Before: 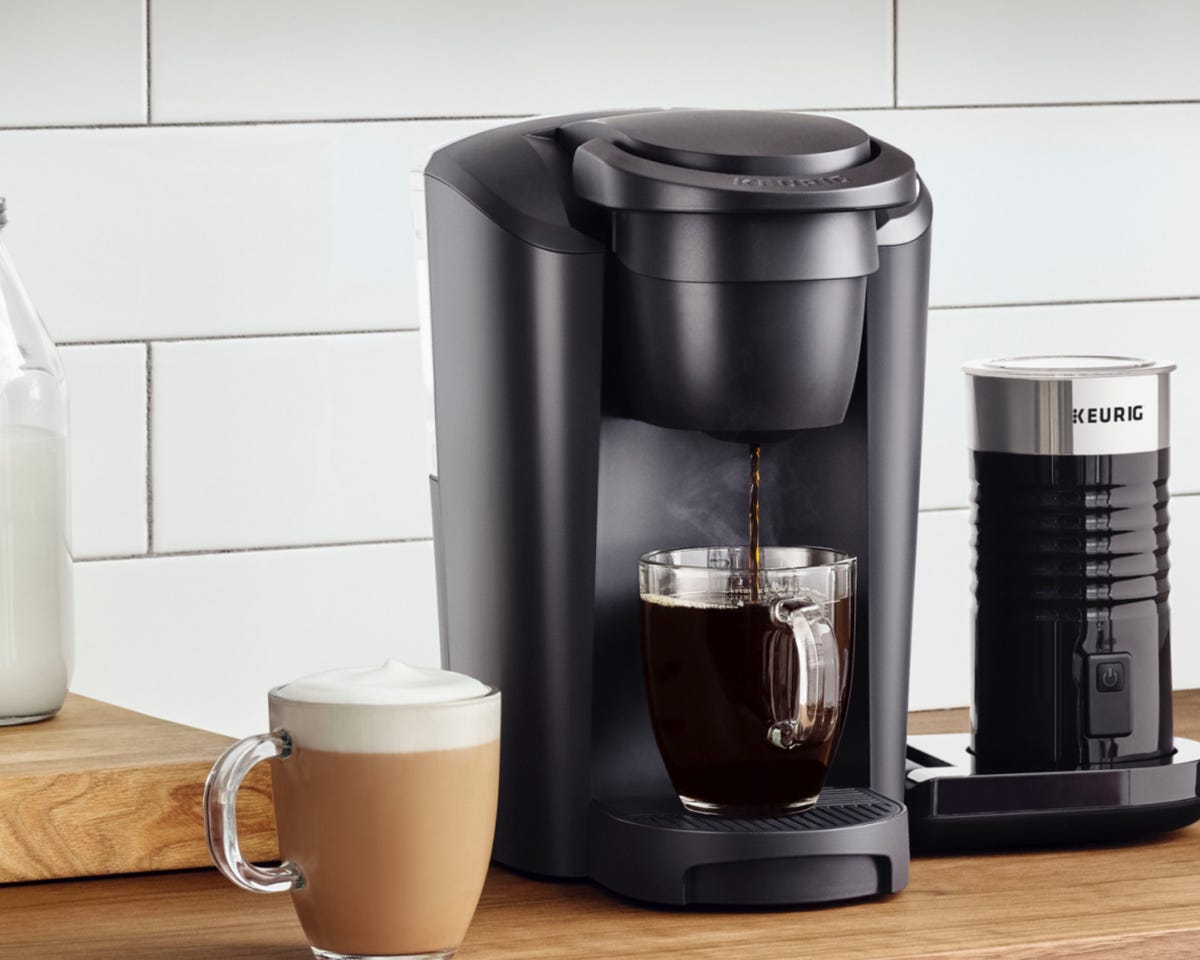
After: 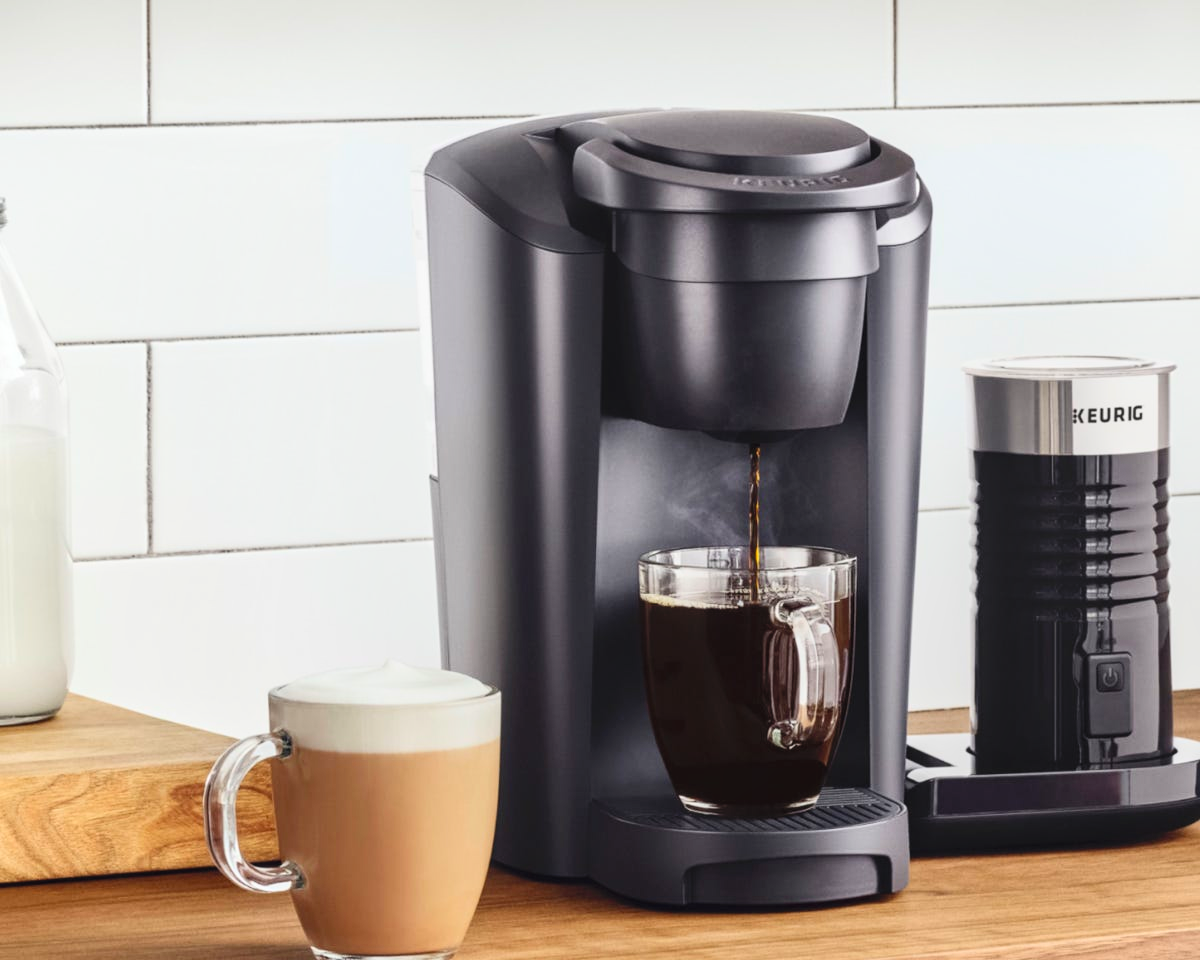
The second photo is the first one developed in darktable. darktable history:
local contrast: detail 110%
contrast brightness saturation: contrast 0.2, brightness 0.16, saturation 0.22
